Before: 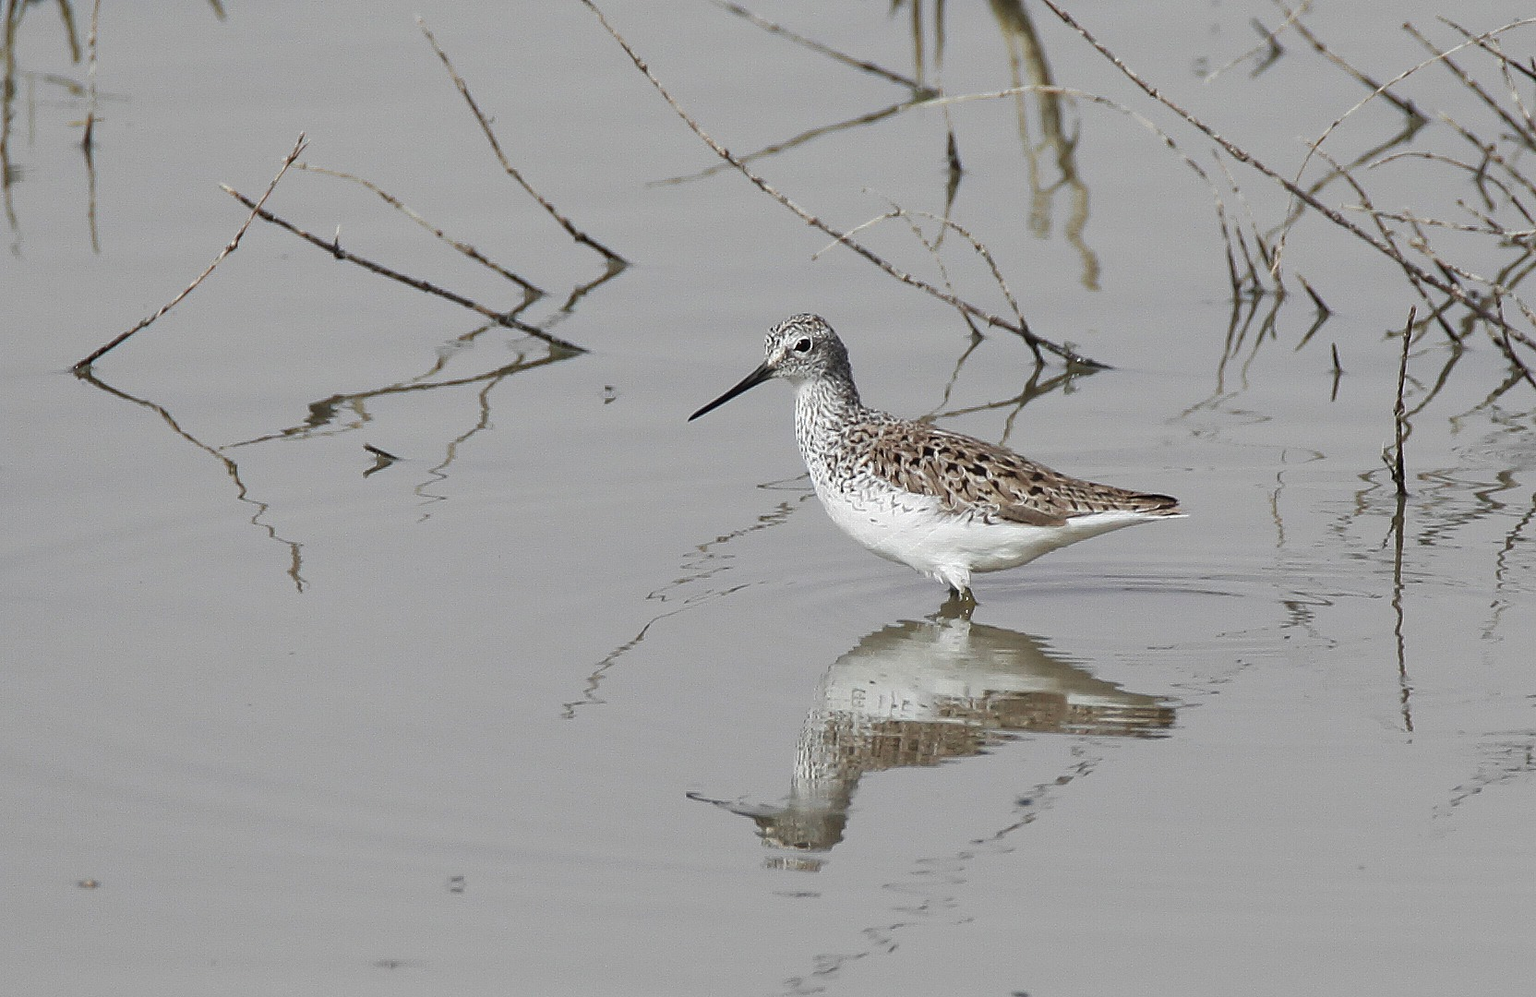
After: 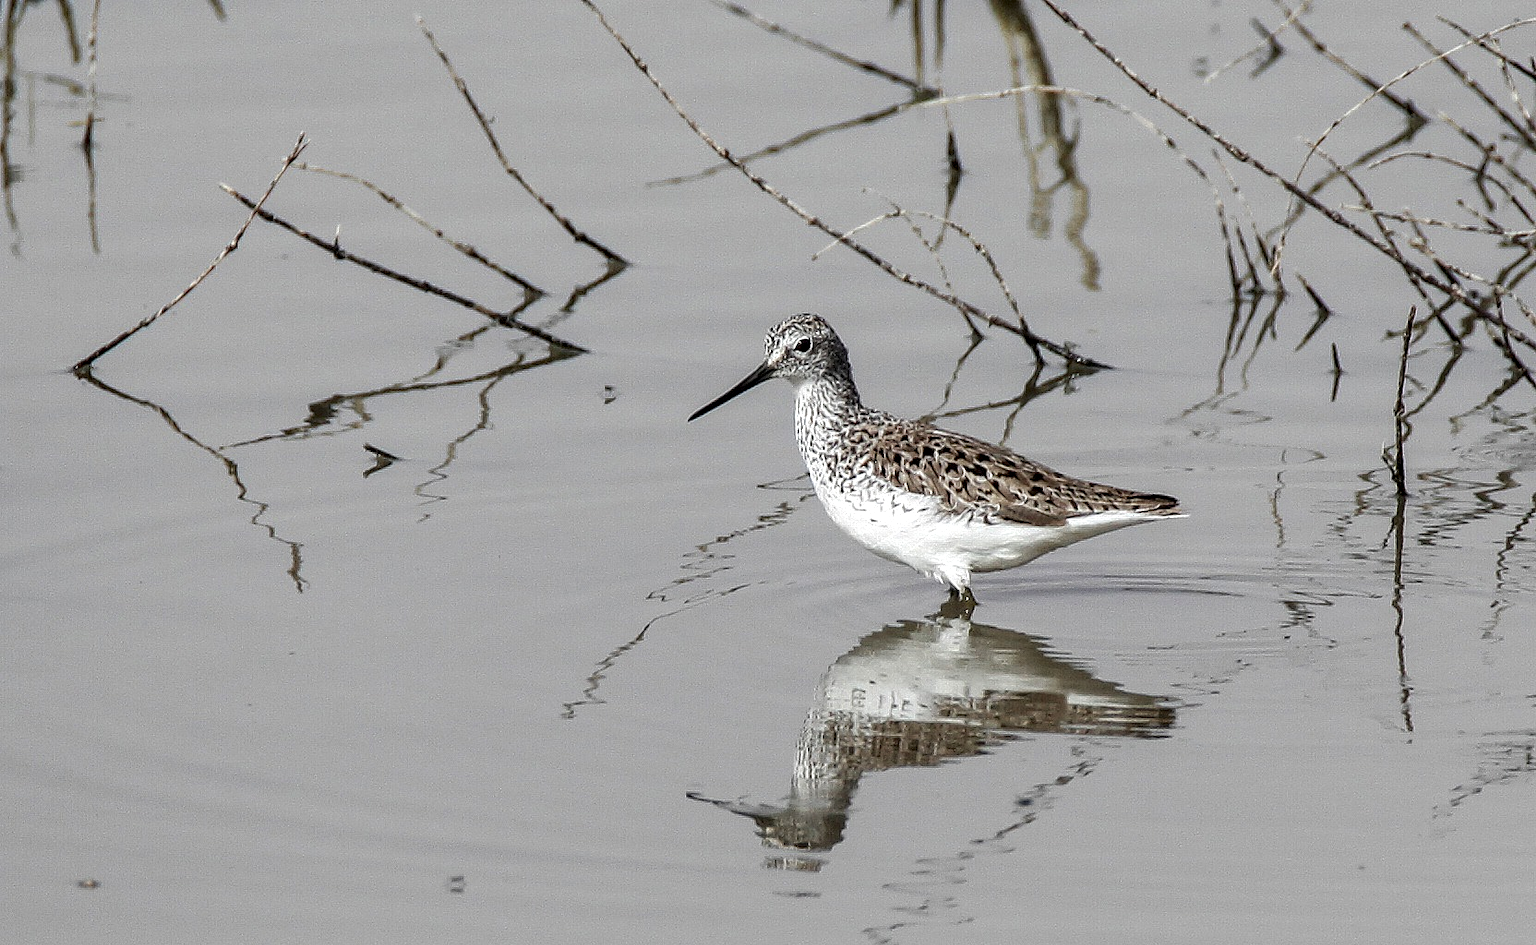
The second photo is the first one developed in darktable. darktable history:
exposure: exposure 0.081 EV, compensate highlight preservation false
crop and rotate: top 0%, bottom 5.097%
local contrast: highlights 60%, shadows 60%, detail 160%
